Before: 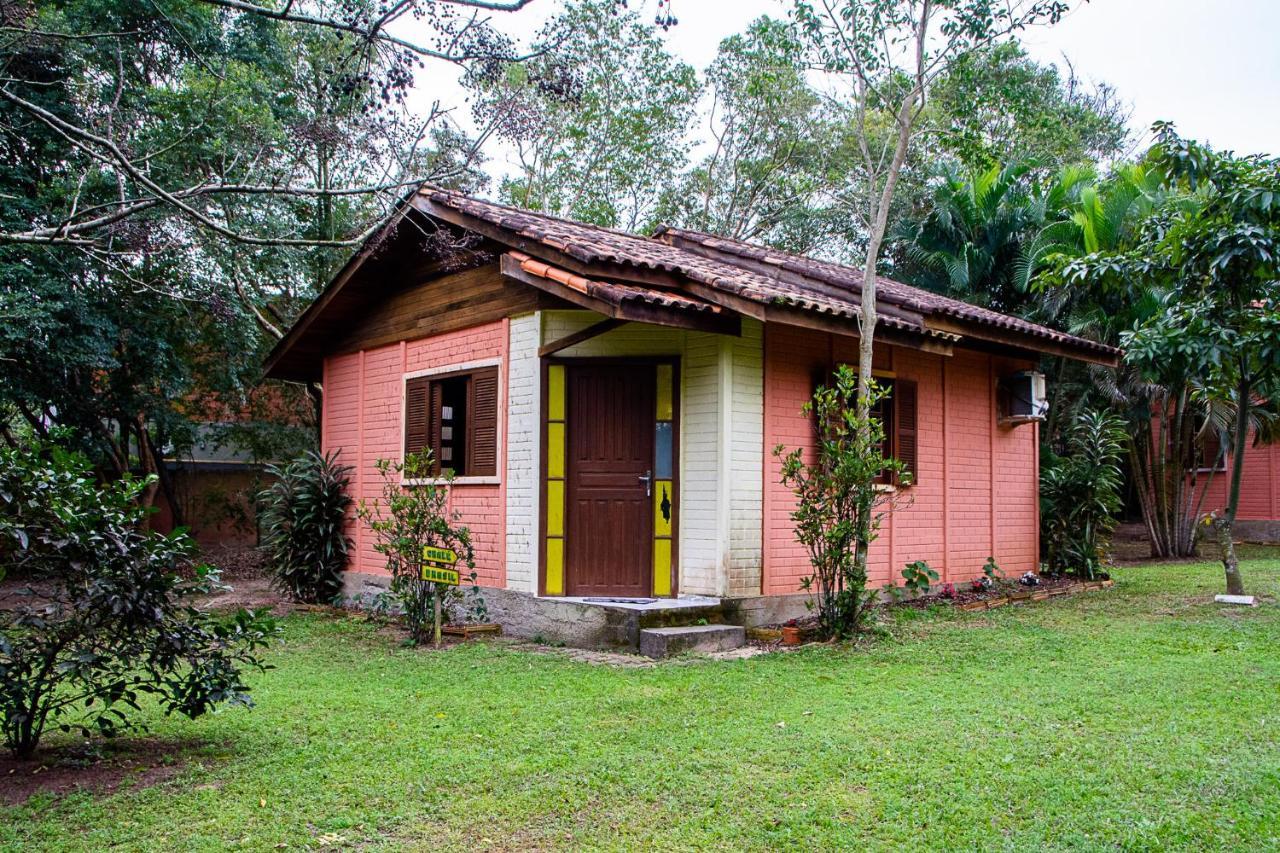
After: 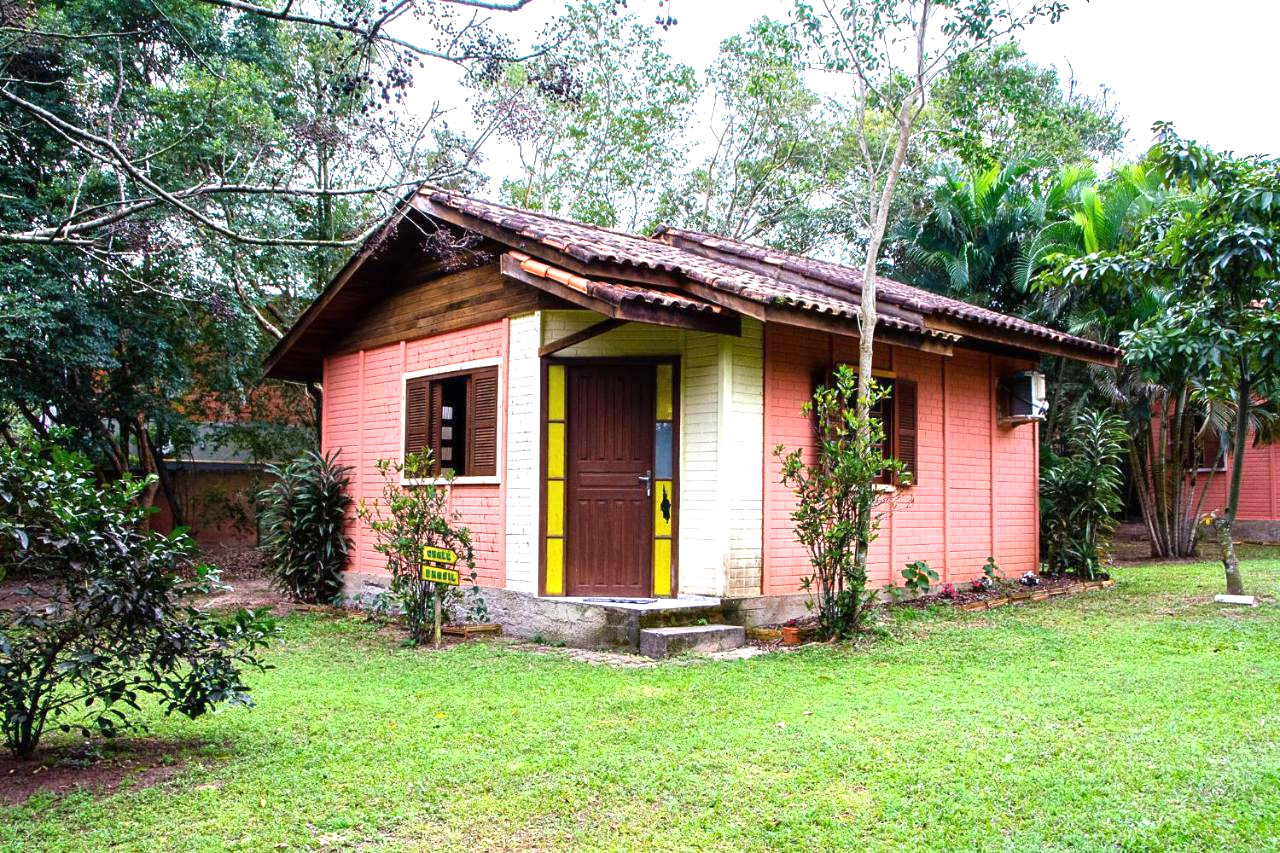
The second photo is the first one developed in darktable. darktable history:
base curve: exposure shift 0, preserve colors none
exposure: black level correction 0, exposure 0.9 EV, compensate highlight preservation false
white balance: red 1, blue 1
